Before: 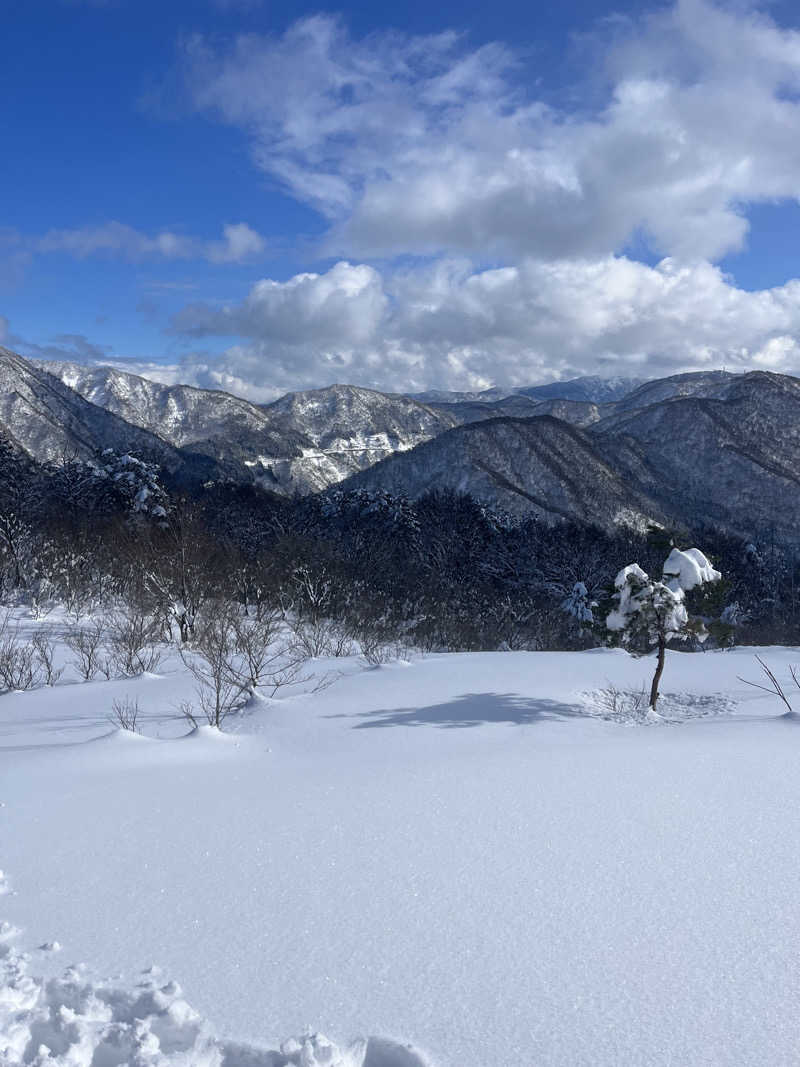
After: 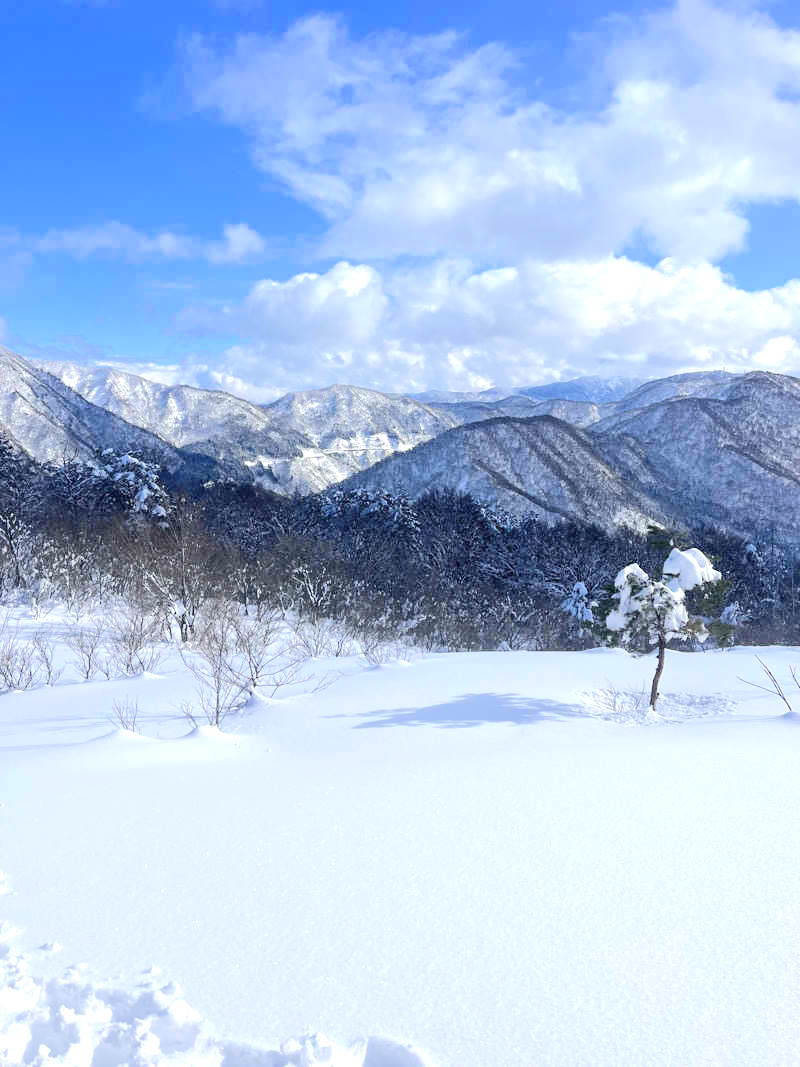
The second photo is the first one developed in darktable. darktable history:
tone equalizer: -8 EV 1.99 EV, -7 EV 1.99 EV, -6 EV 1.97 EV, -5 EV 1.98 EV, -4 EV 1.99 EV, -3 EV 1.47 EV, -2 EV 0.989 EV, -1 EV 0.496 EV, edges refinement/feathering 500, mask exposure compensation -1.57 EV, preserve details no
